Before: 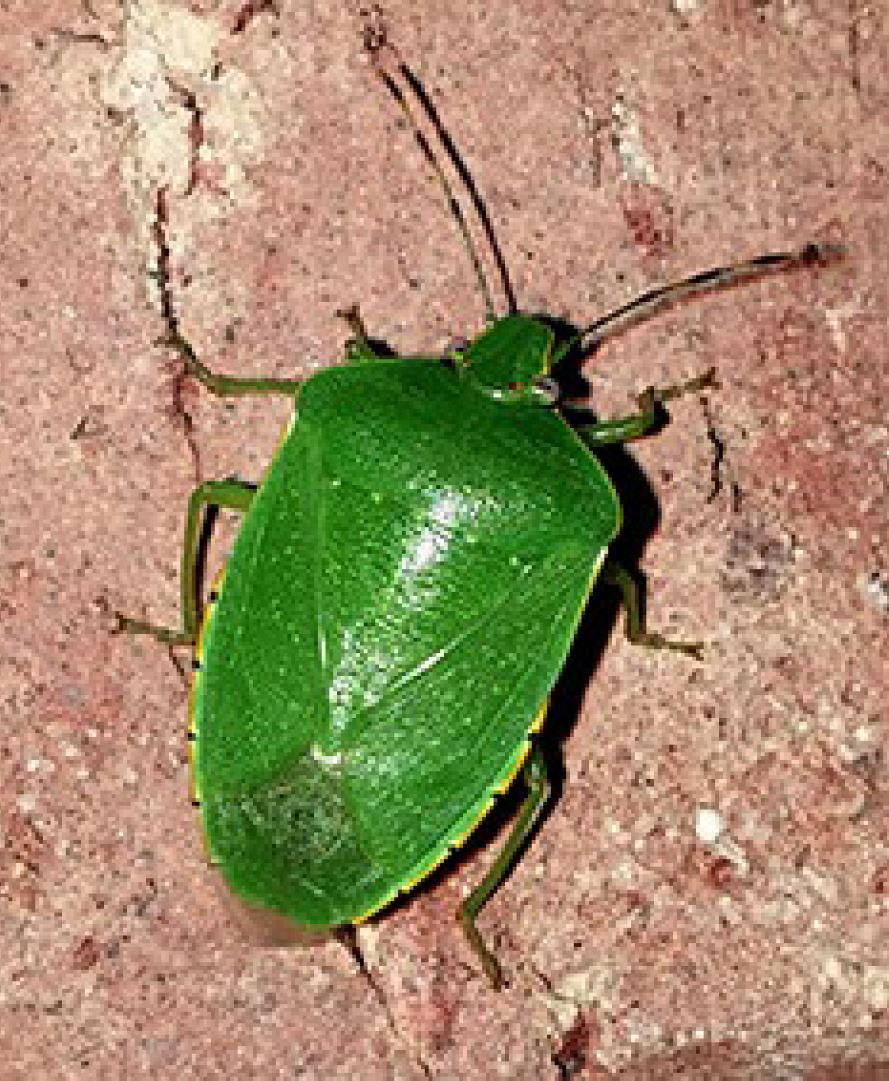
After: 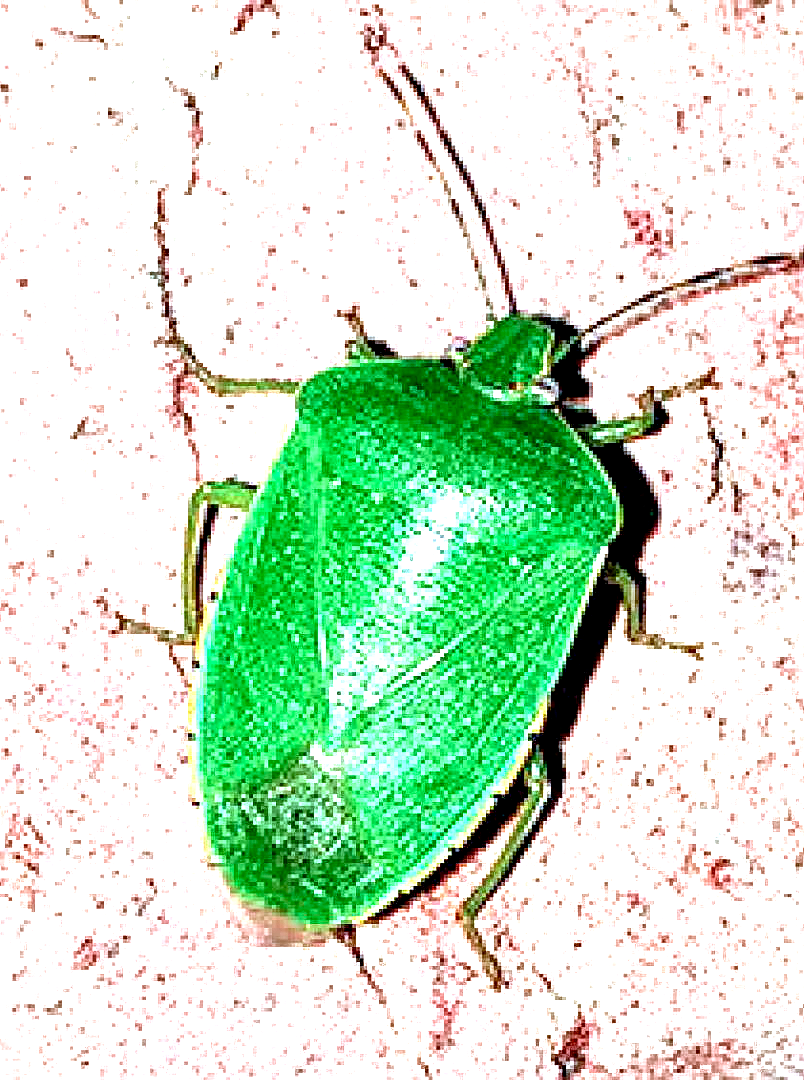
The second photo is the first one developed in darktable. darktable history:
local contrast: highlights 65%, shadows 54%, detail 169%, midtone range 0.514
crop: right 9.509%, bottom 0.031%
sharpen: on, module defaults
color correction: highlights a* -9.35, highlights b* -23.15
exposure: black level correction 0.005, exposure 2.084 EV, compensate highlight preservation false
